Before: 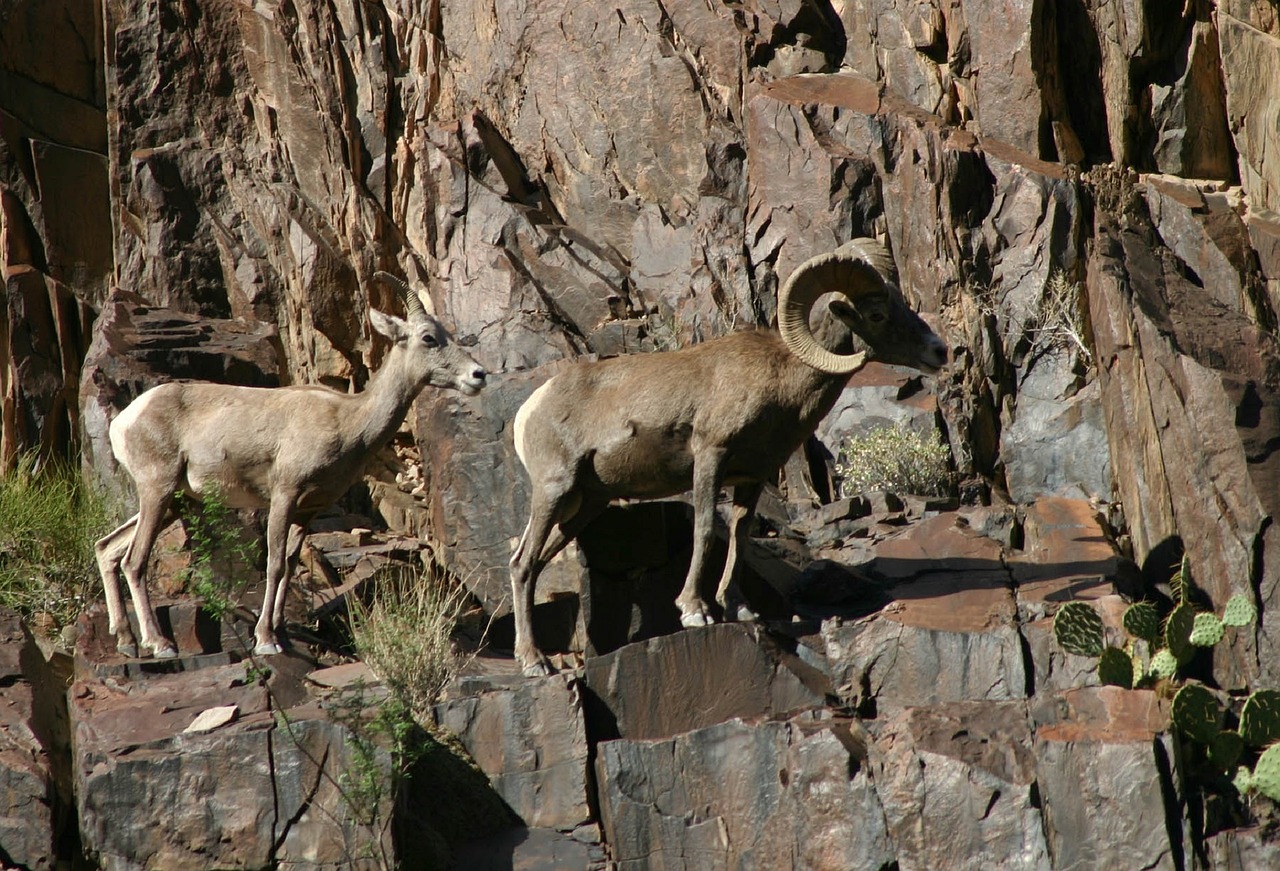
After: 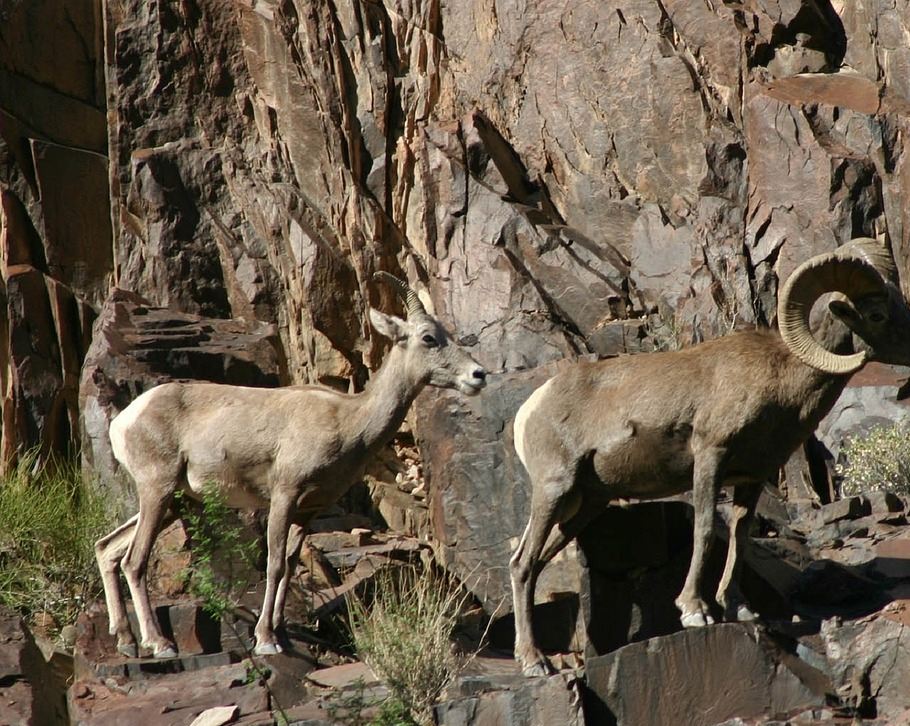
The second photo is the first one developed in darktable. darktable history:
shadows and highlights: shadows 25.01, highlights -48.16, soften with gaussian
crop: right 28.838%, bottom 16.566%
